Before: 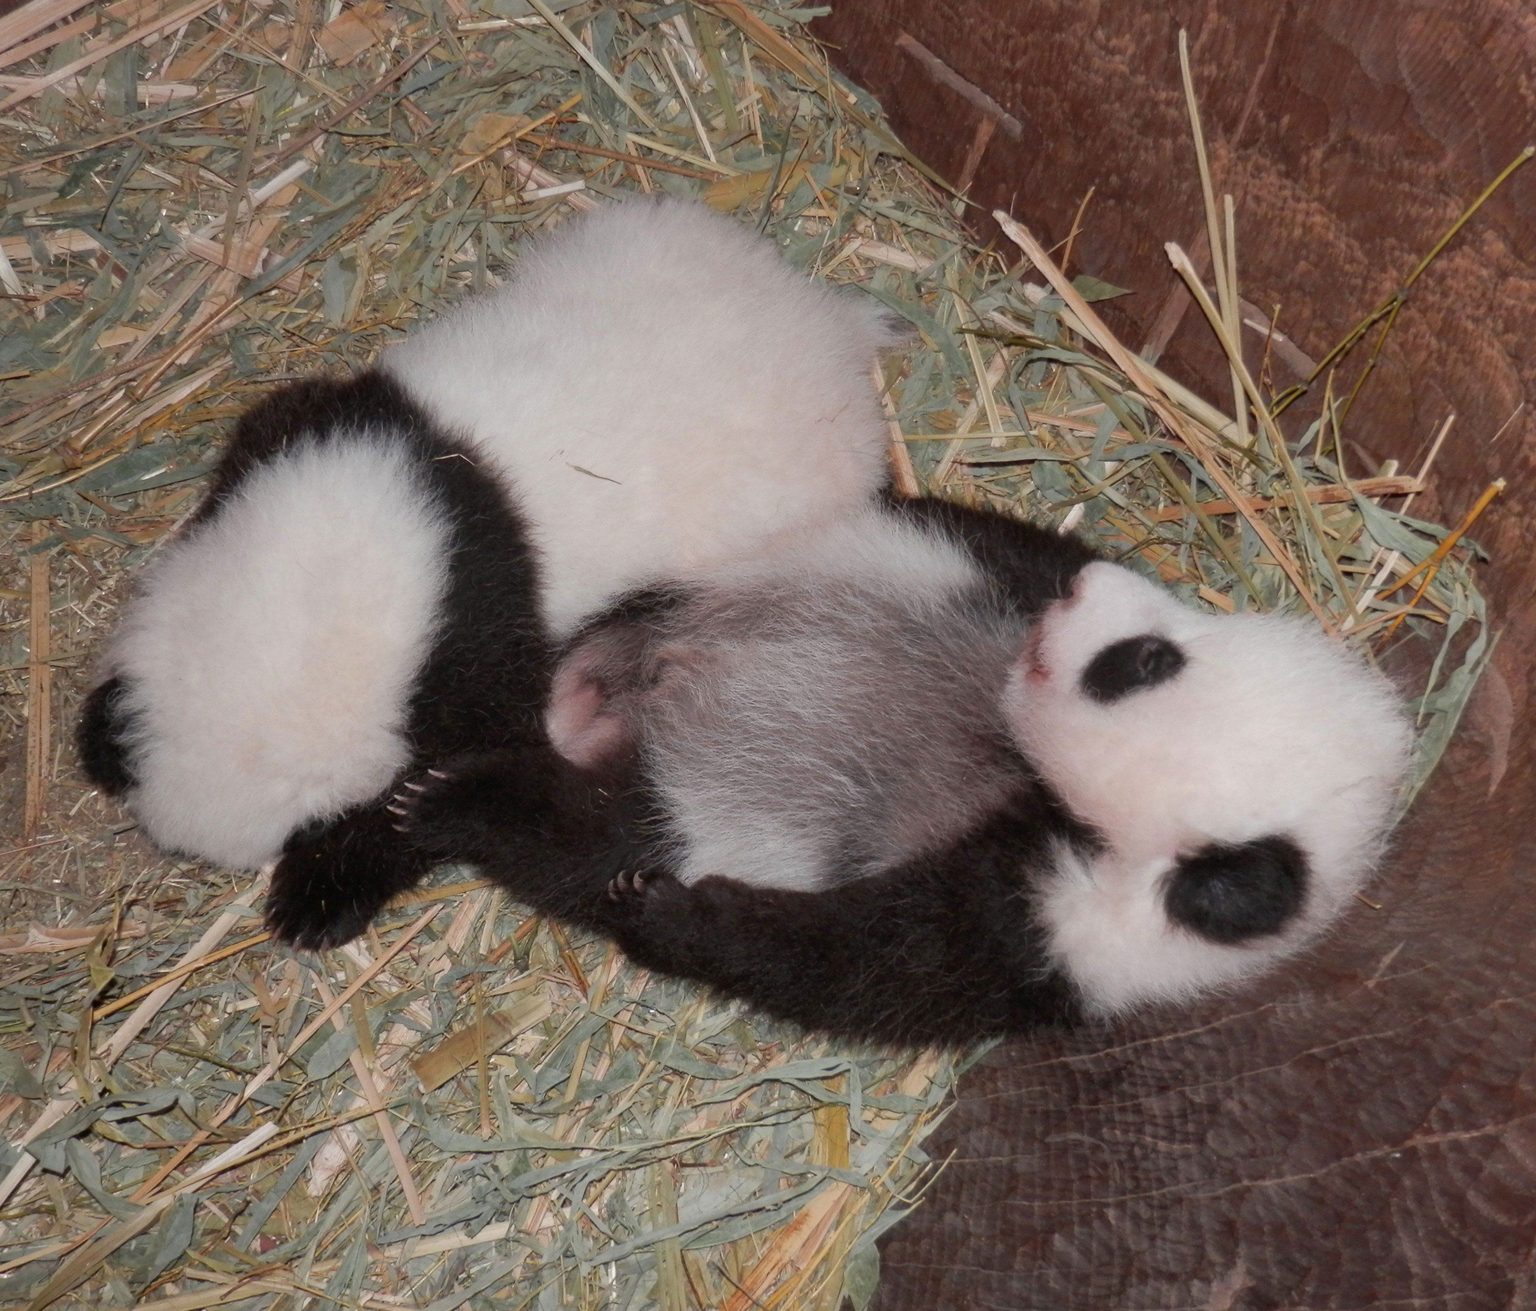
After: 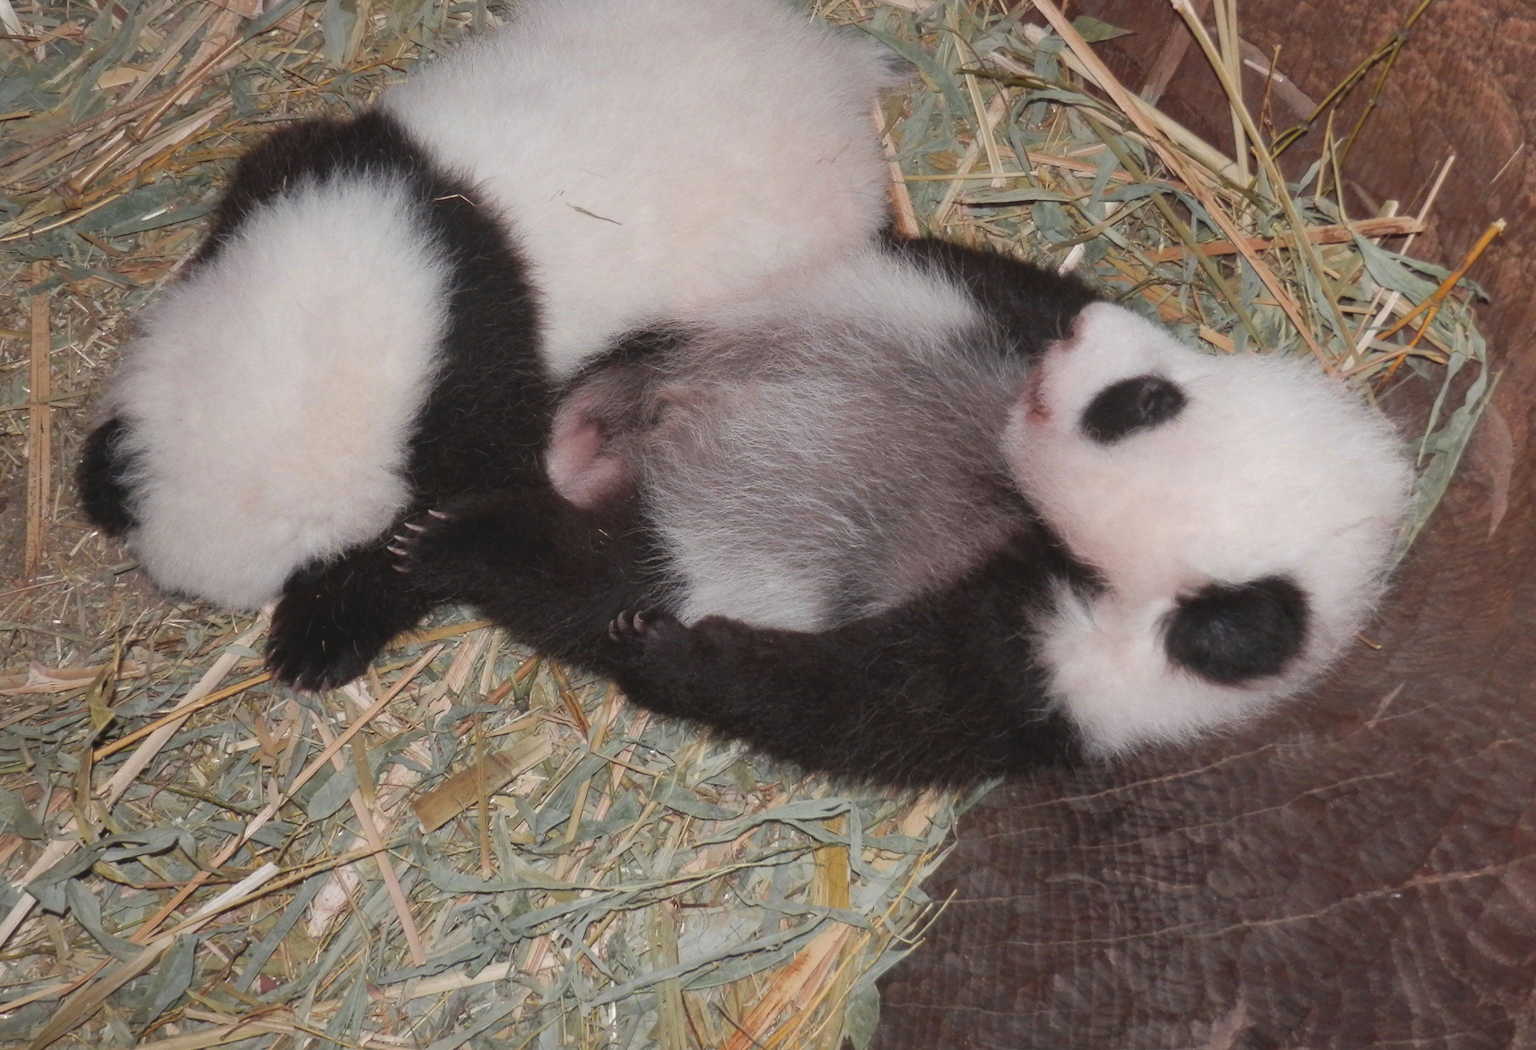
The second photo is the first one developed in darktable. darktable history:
crop and rotate: top 19.815%
exposure: black level correction -0.007, exposure 0.068 EV, compensate highlight preservation false
